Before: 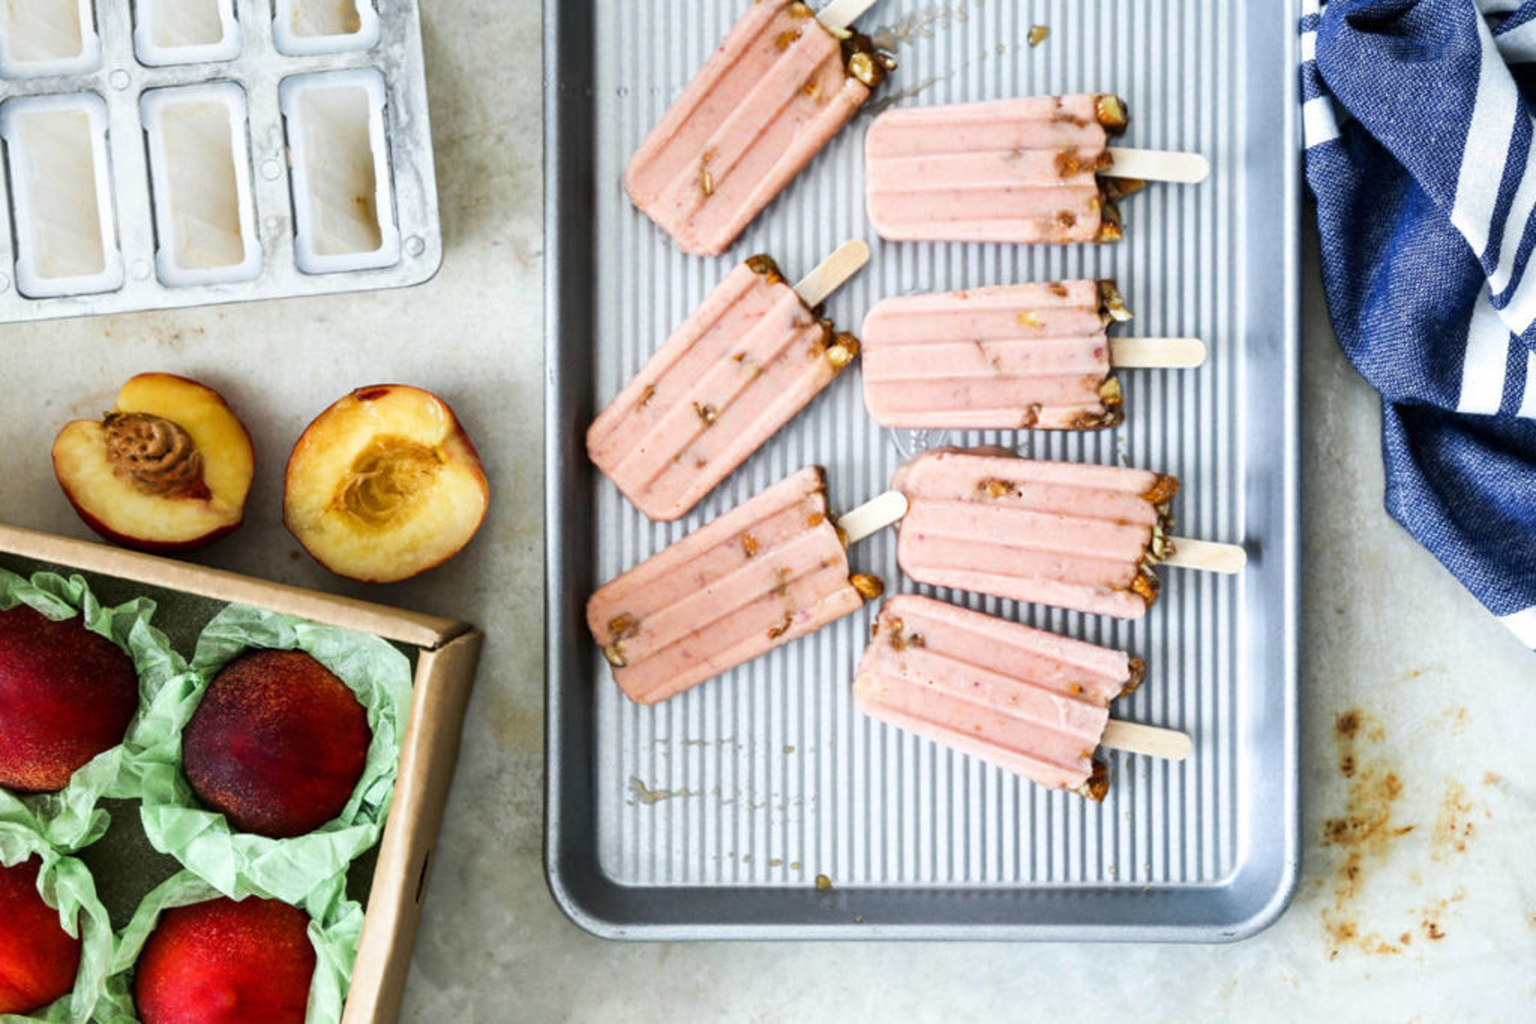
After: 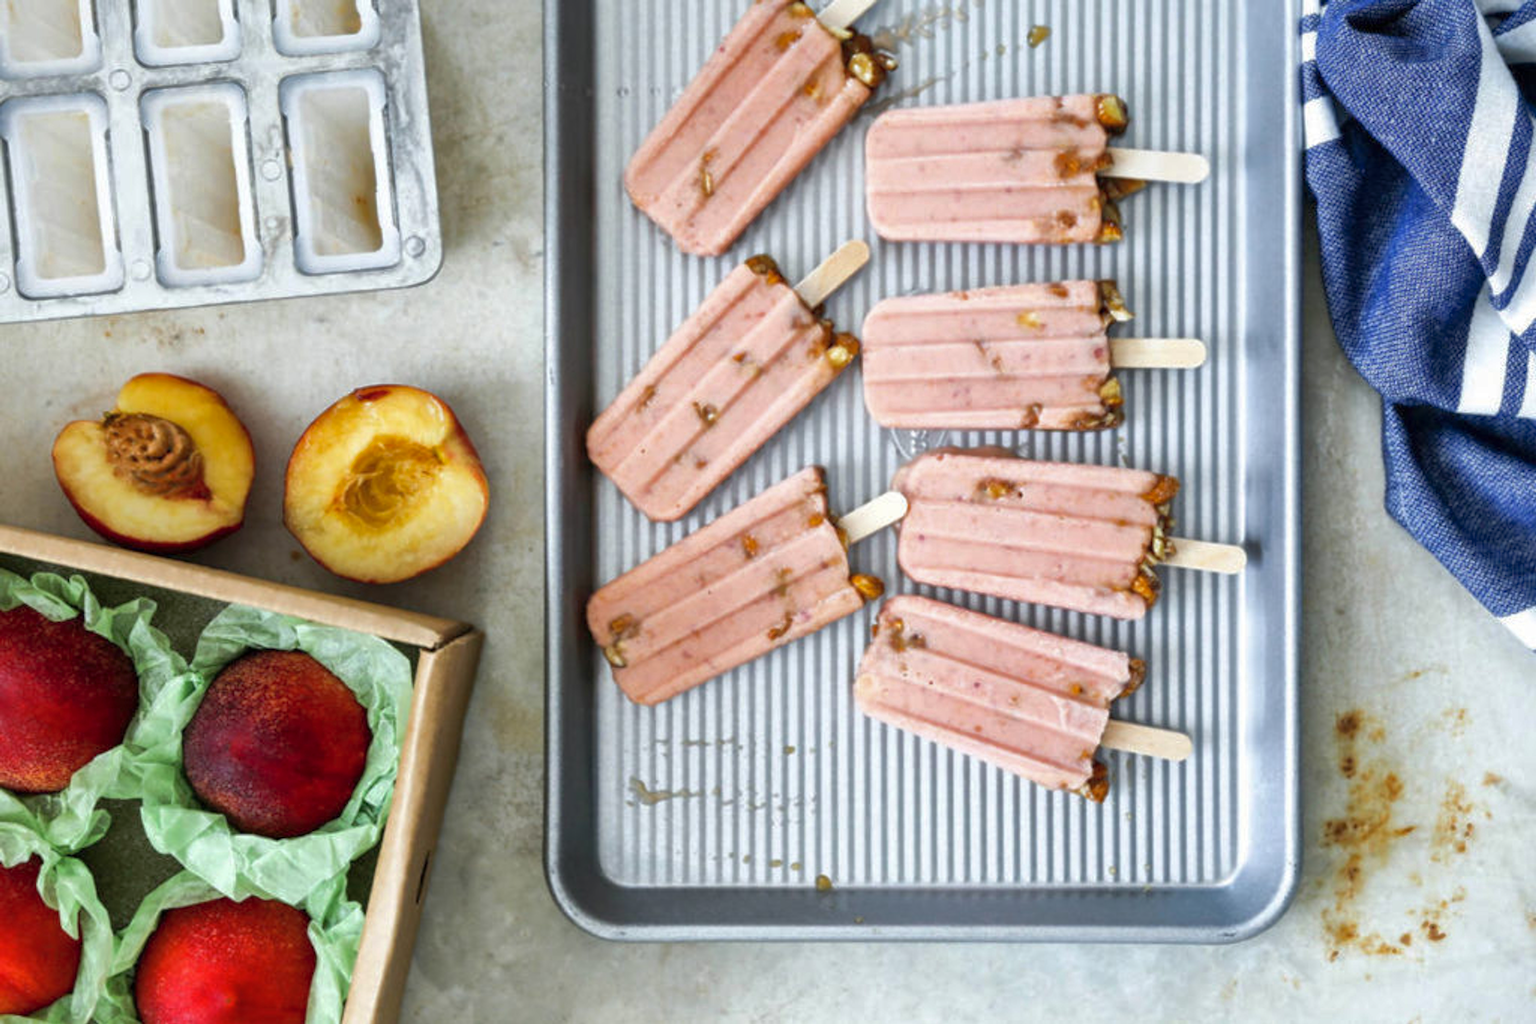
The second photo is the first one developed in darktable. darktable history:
shadows and highlights: highlights color adjustment 49.67%
